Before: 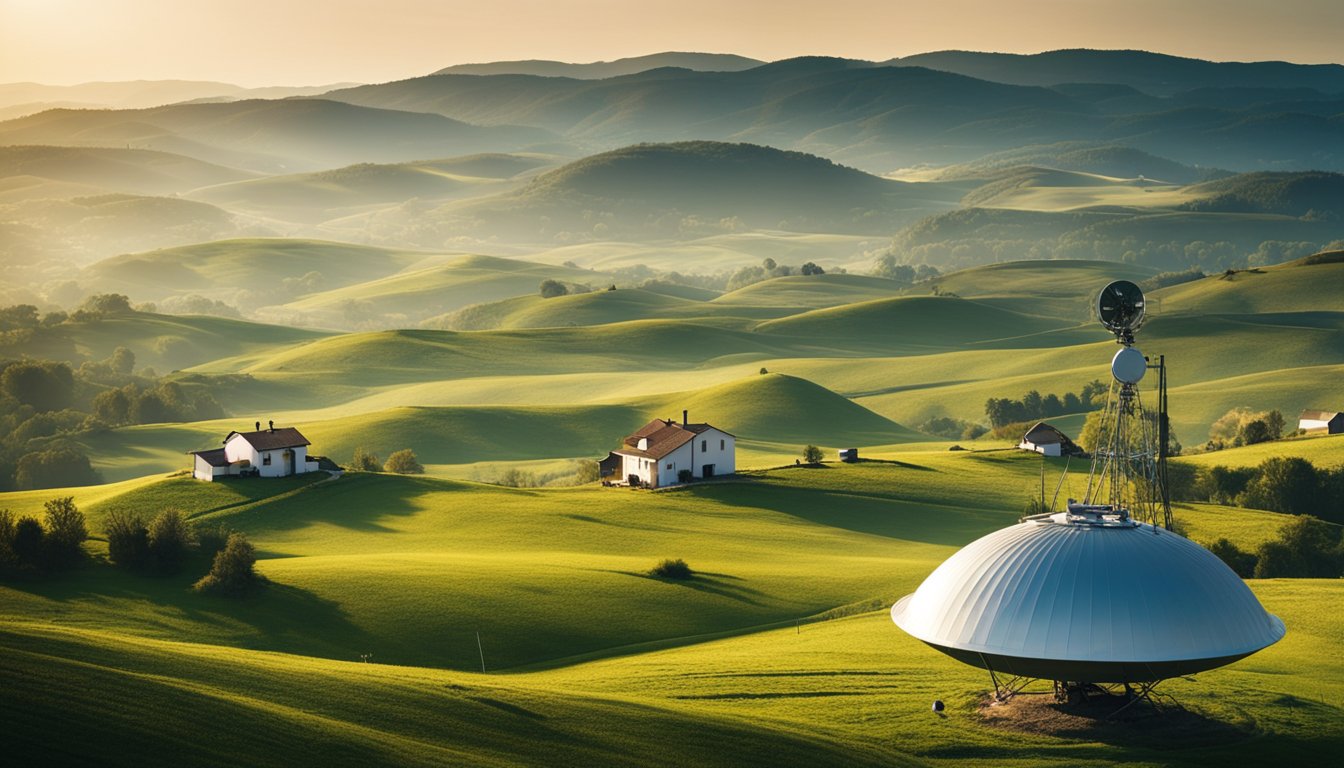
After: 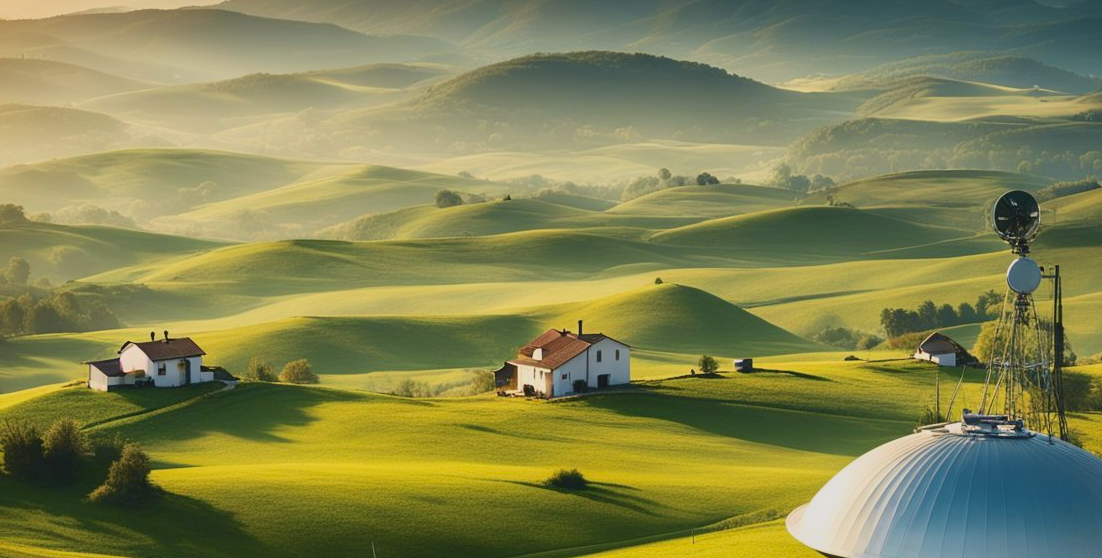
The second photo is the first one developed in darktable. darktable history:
lowpass: radius 0.1, contrast 0.85, saturation 1.1, unbound 0
local contrast: mode bilateral grid, contrast 20, coarseness 50, detail 120%, midtone range 0.2
crop: left 7.856%, top 11.836%, right 10.12%, bottom 15.387%
tone curve: curves: ch0 [(0, 0) (0.091, 0.074) (0.184, 0.168) (0.491, 0.519) (0.748, 0.765) (1, 0.919)]; ch1 [(0, 0) (0.179, 0.173) (0.322, 0.32) (0.424, 0.424) (0.502, 0.504) (0.56, 0.578) (0.631, 0.667) (0.777, 0.806) (1, 1)]; ch2 [(0, 0) (0.434, 0.447) (0.483, 0.487) (0.547, 0.564) (0.676, 0.673) (1, 1)], color space Lab, independent channels, preserve colors none
